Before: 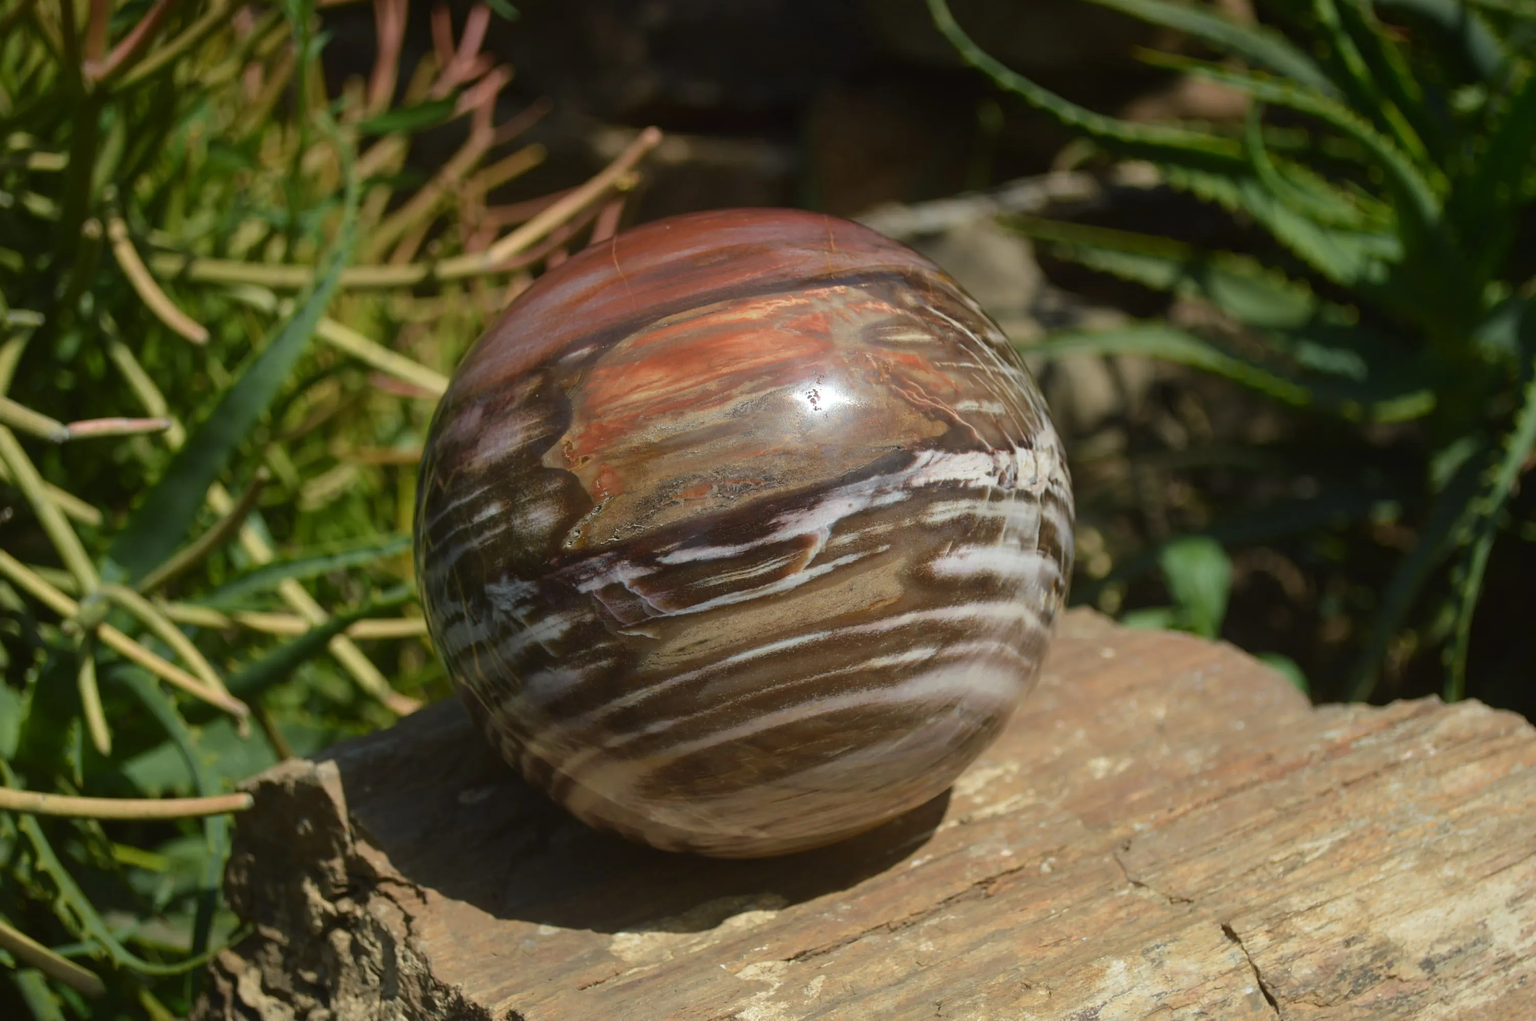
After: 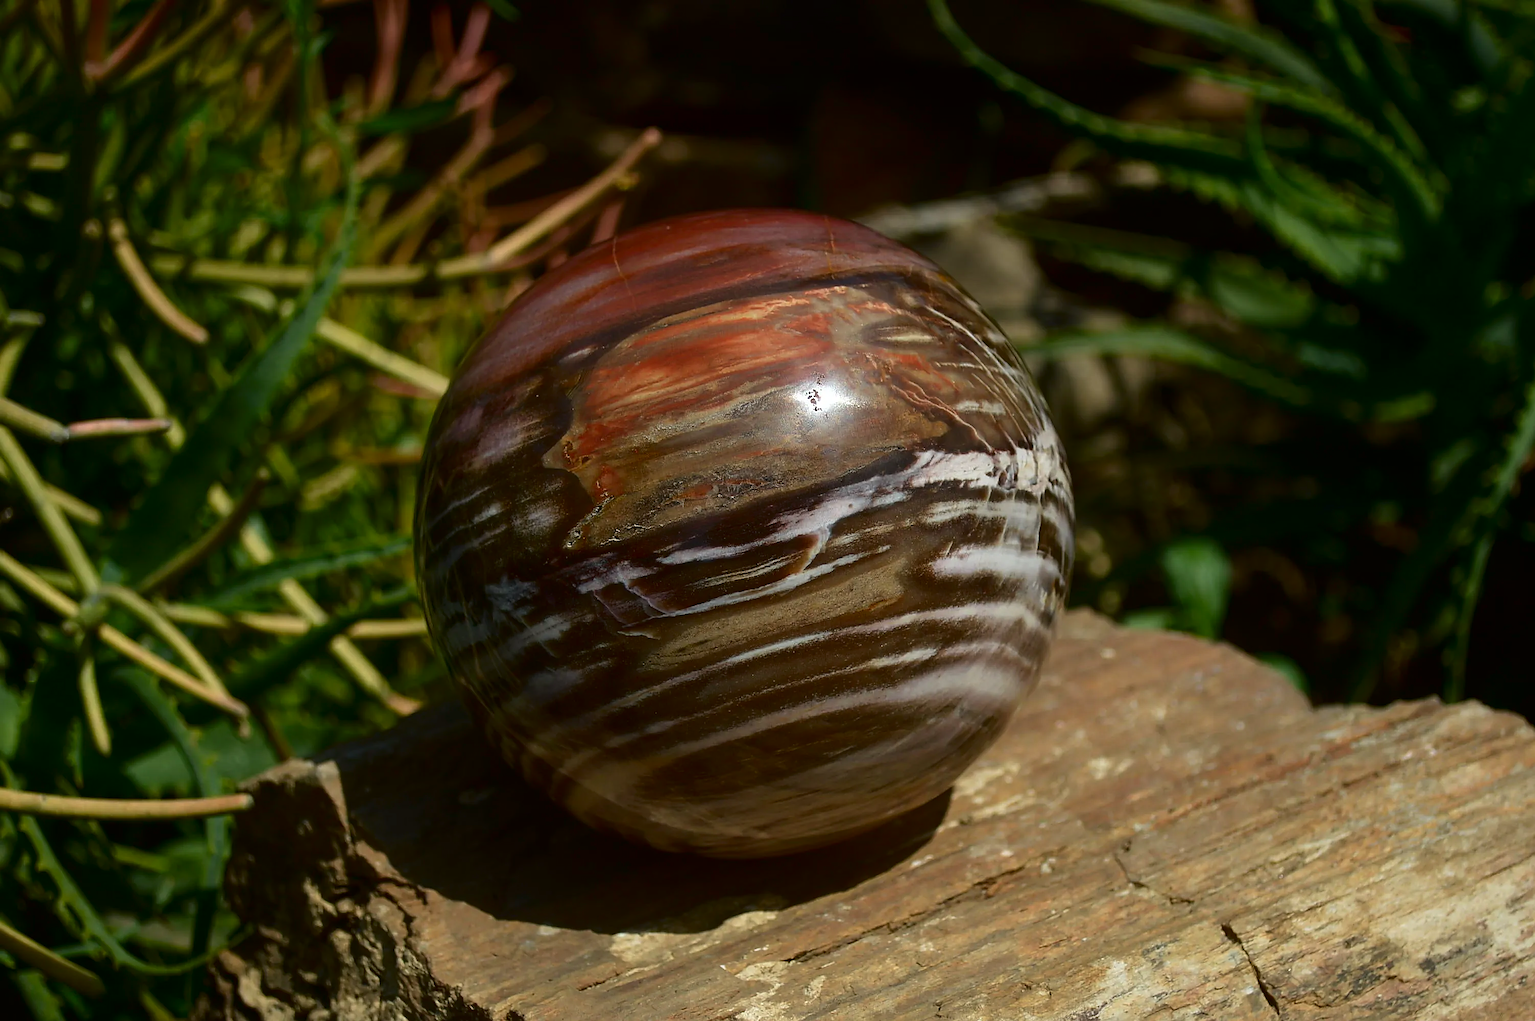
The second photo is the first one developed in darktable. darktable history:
sharpen: radius 1.355, amount 1.266, threshold 0.737
contrast brightness saturation: contrast 0.135, brightness -0.226, saturation 0.149
